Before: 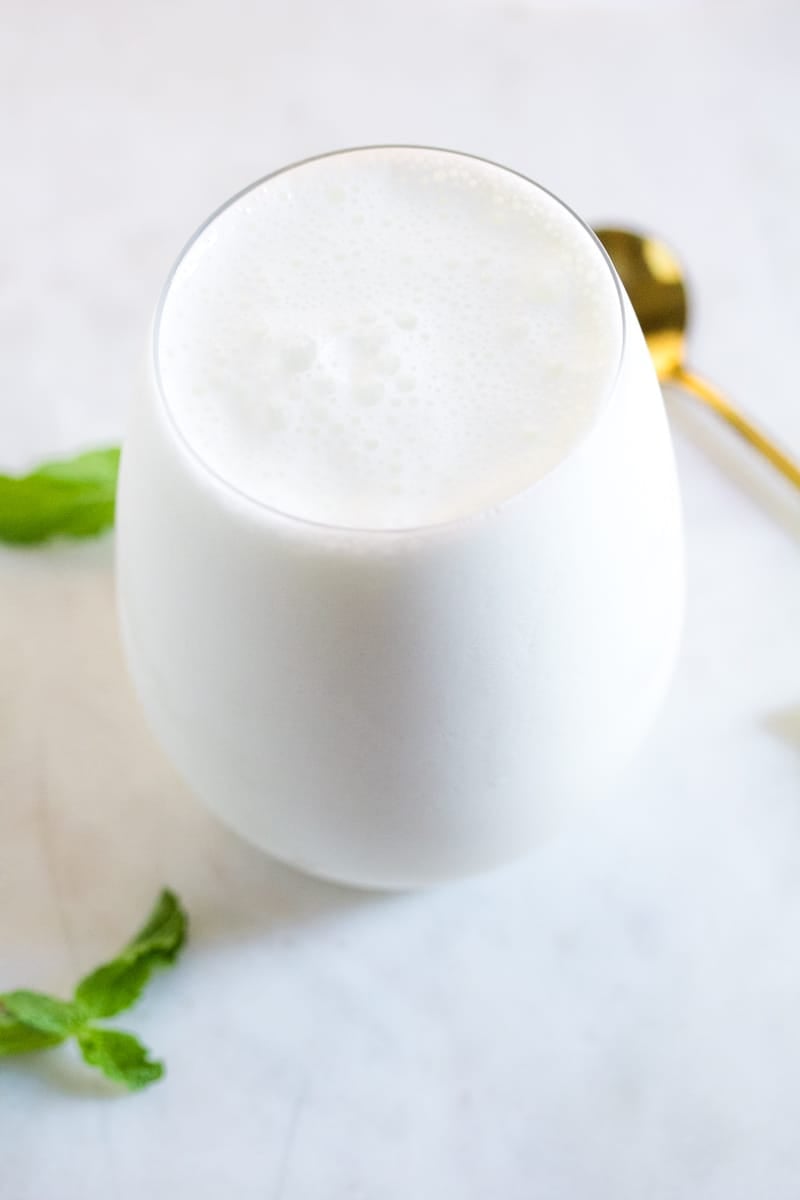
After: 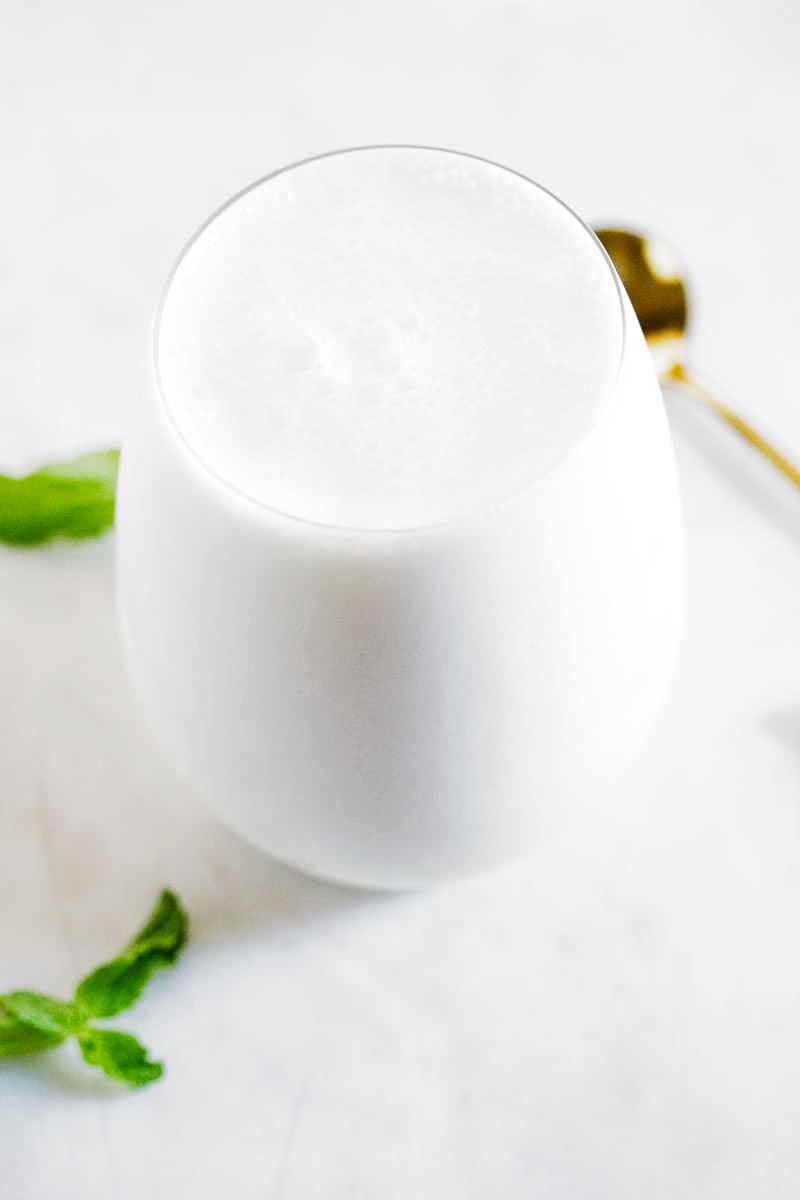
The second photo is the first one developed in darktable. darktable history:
filmic rgb: black relative exposure -6.43 EV, white relative exposure 2.43 EV, threshold 3 EV, hardness 5.27, latitude 0.1%, contrast 1.425, highlights saturation mix 2%, preserve chrominance no, color science v5 (2021), contrast in shadows safe, contrast in highlights safe, enable highlight reconstruction true
